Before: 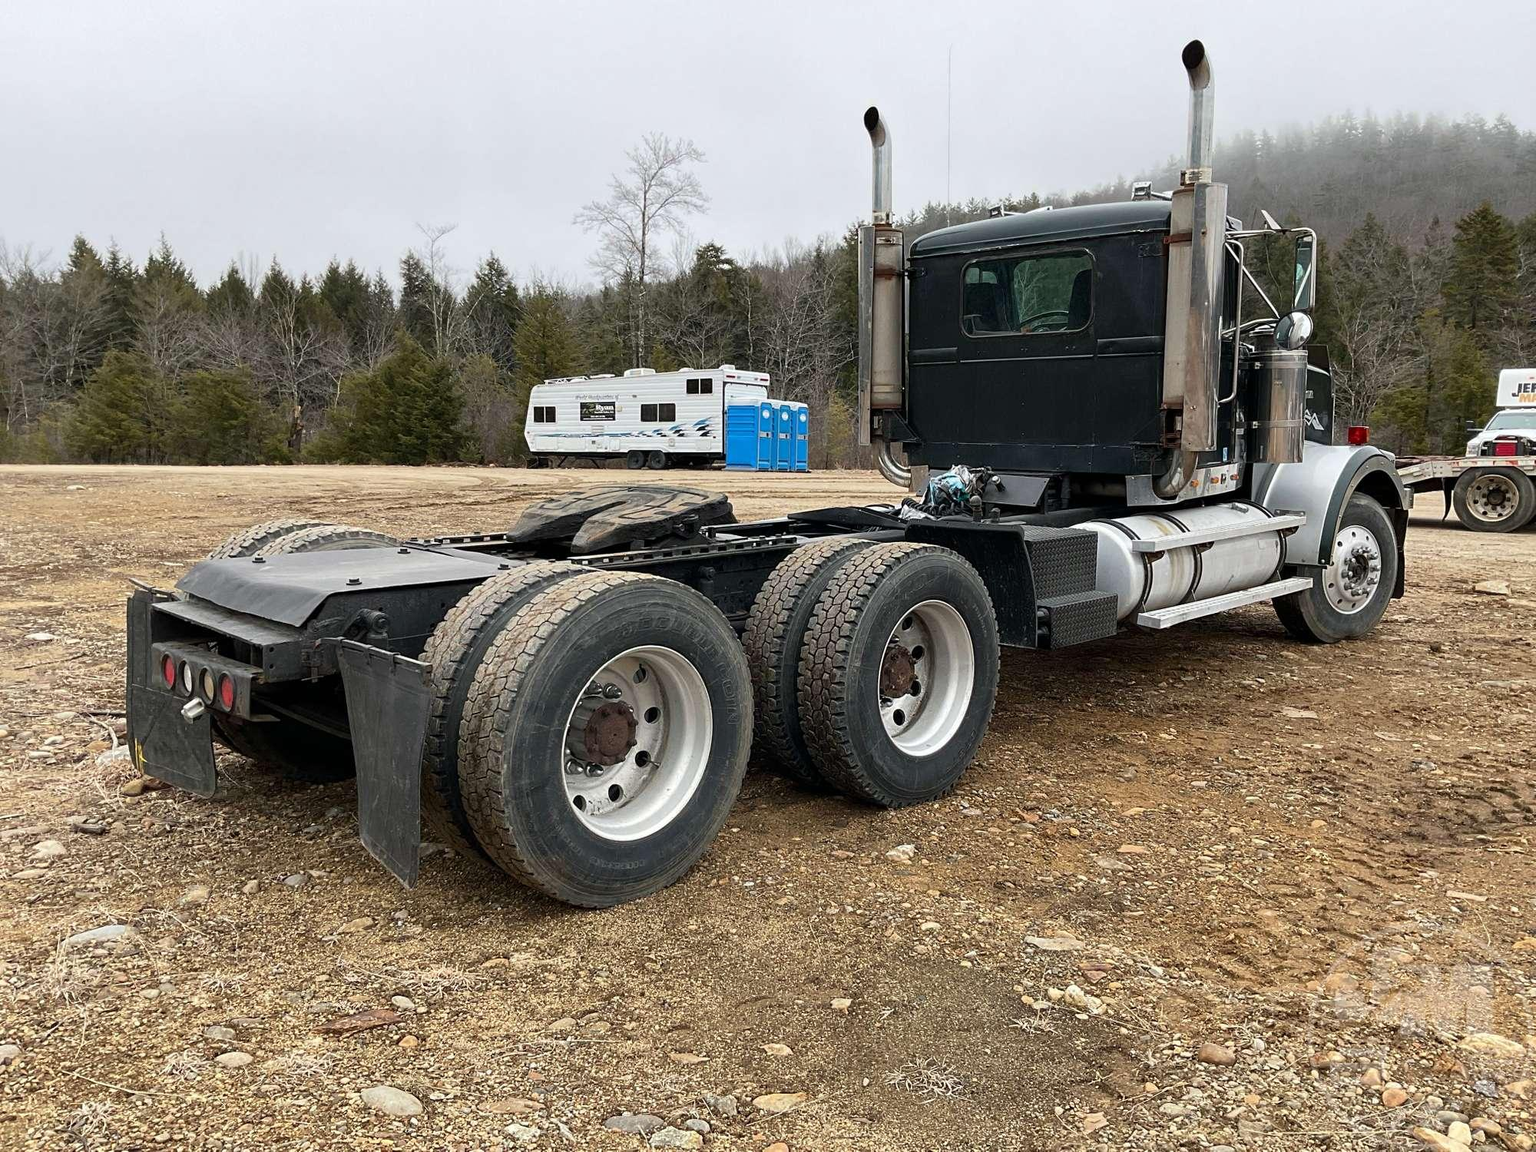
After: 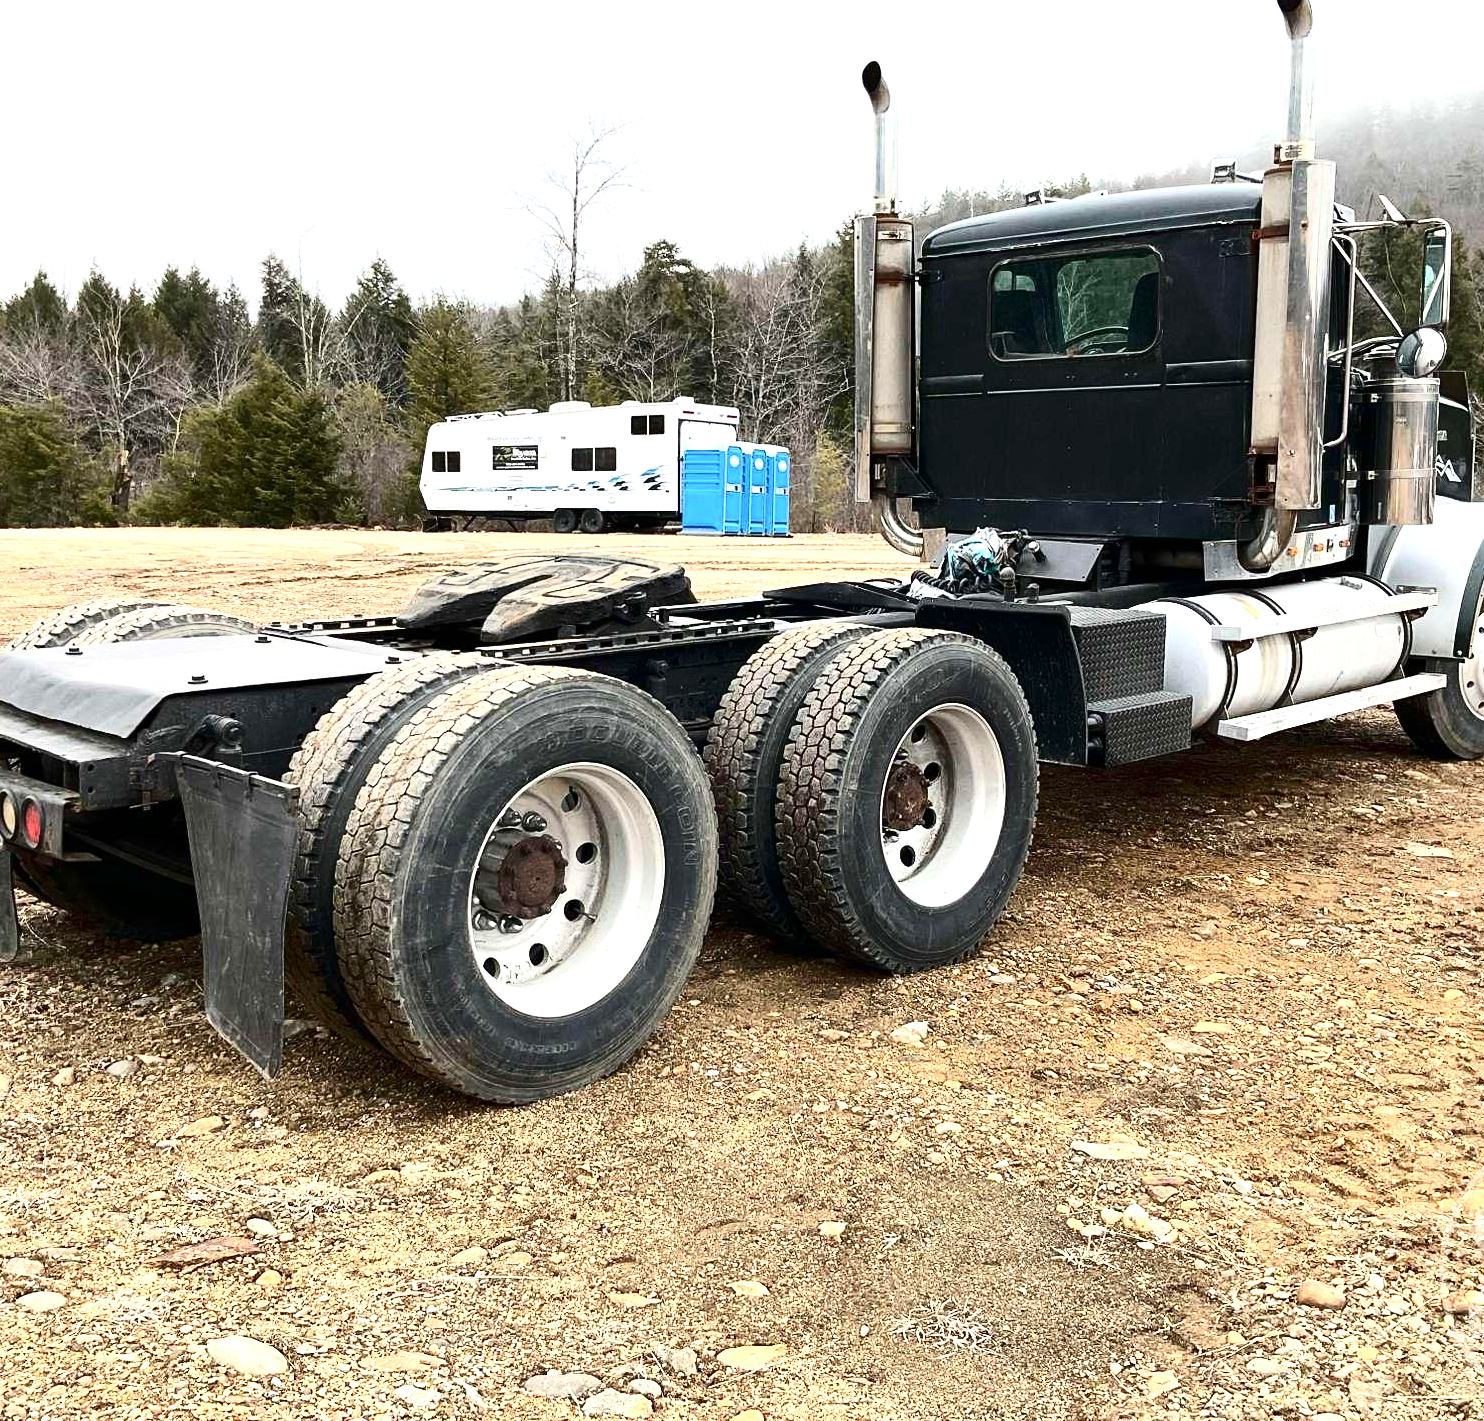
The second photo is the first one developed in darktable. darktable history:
contrast brightness saturation: contrast 0.28
crop and rotate: left 13.15%, top 5.251%, right 12.609%
exposure: exposure 1 EV, compensate highlight preservation false
